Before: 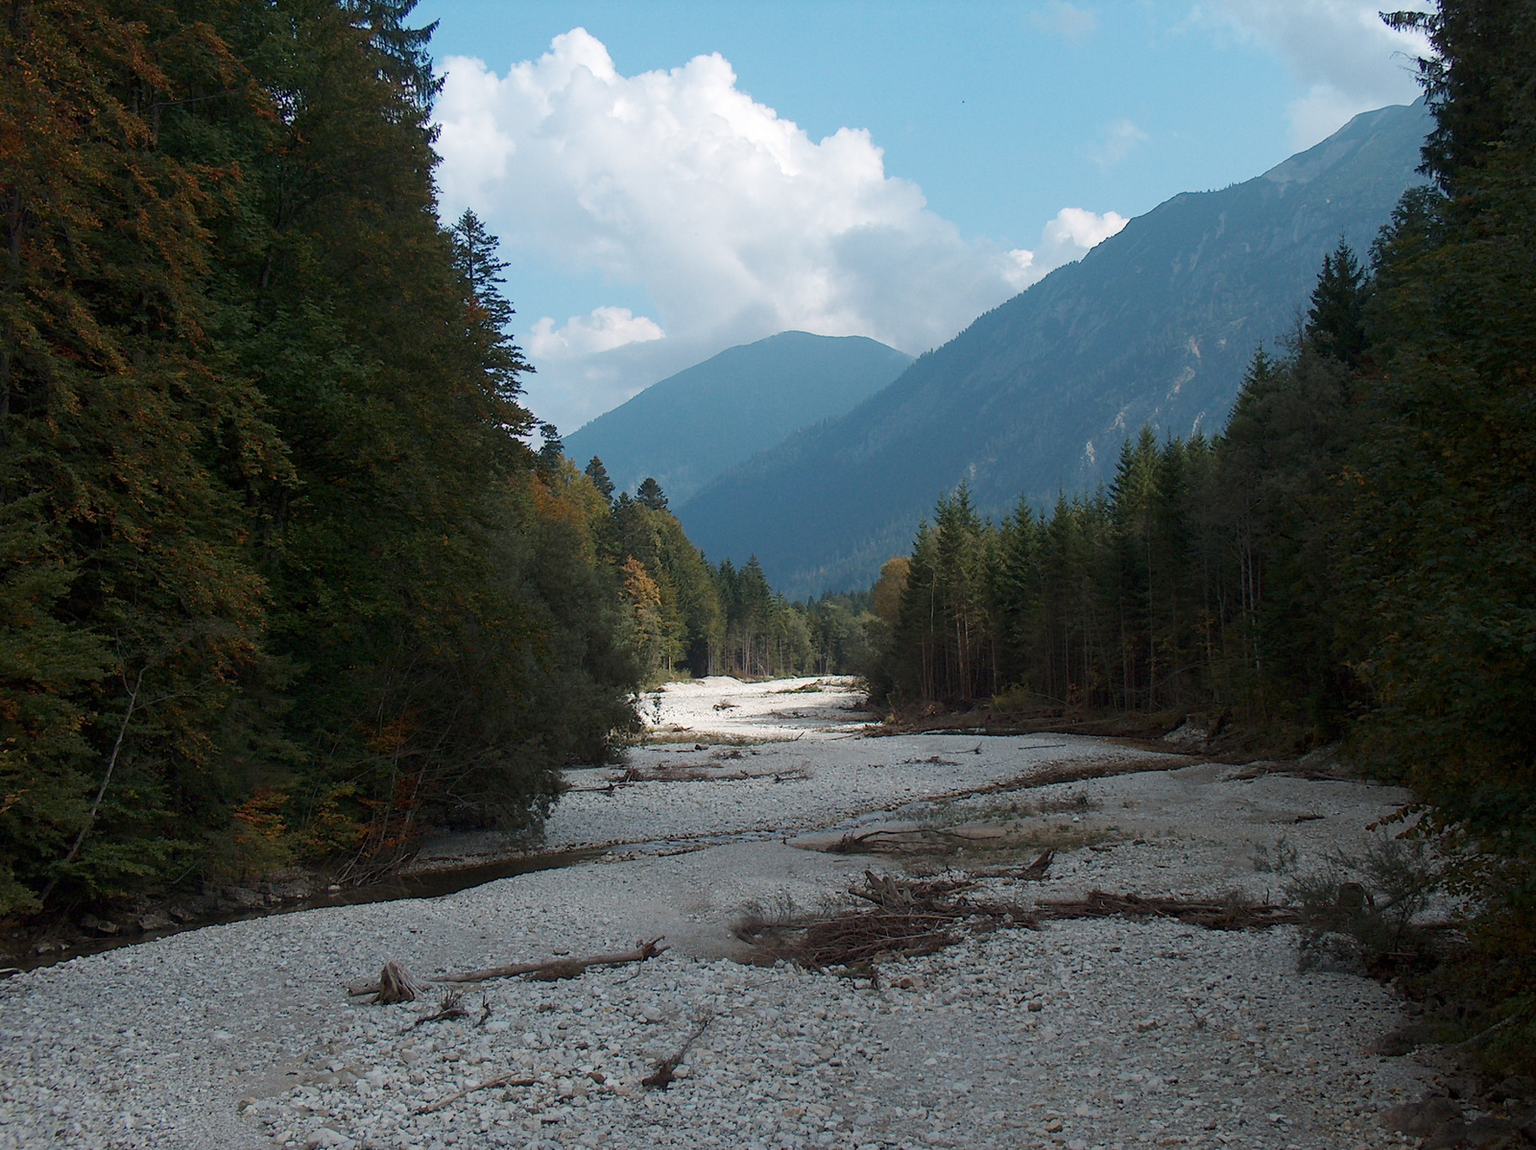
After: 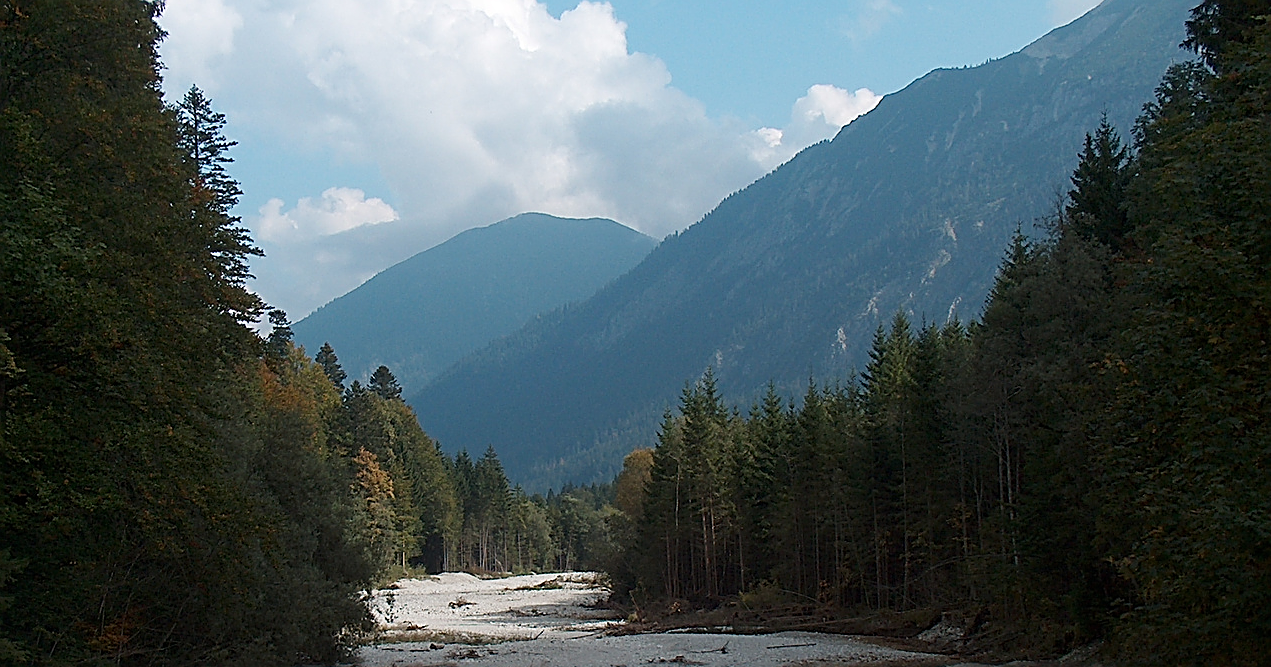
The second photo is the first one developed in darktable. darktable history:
graduated density: rotation -180°, offset 27.42
crop: left 18.38%, top 11.092%, right 2.134%, bottom 33.217%
sharpen: amount 1
